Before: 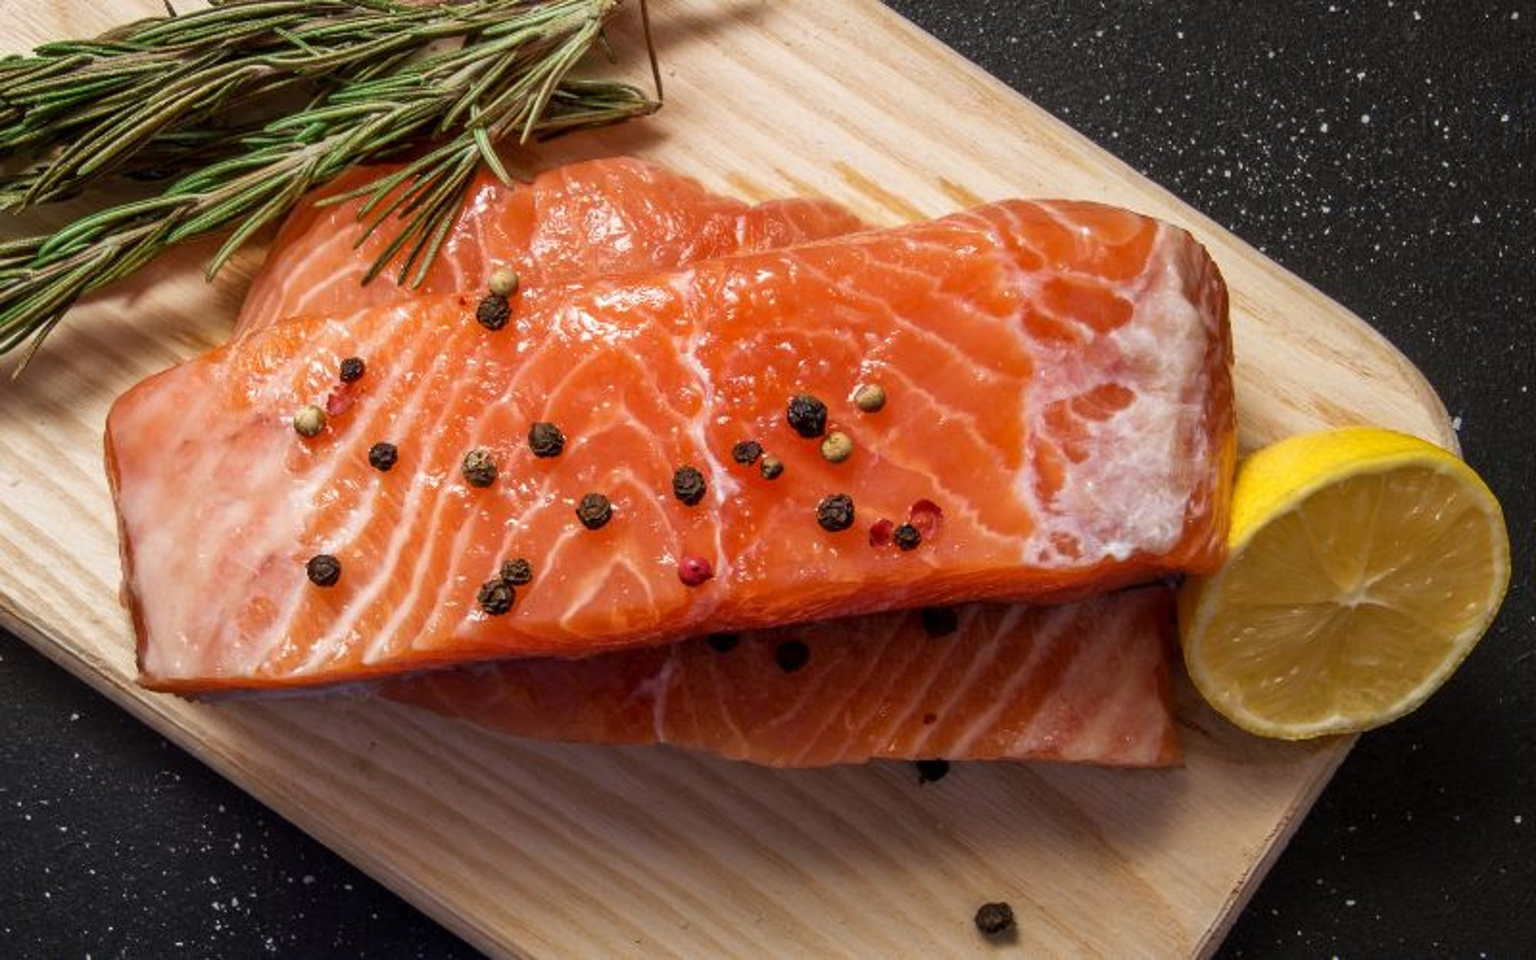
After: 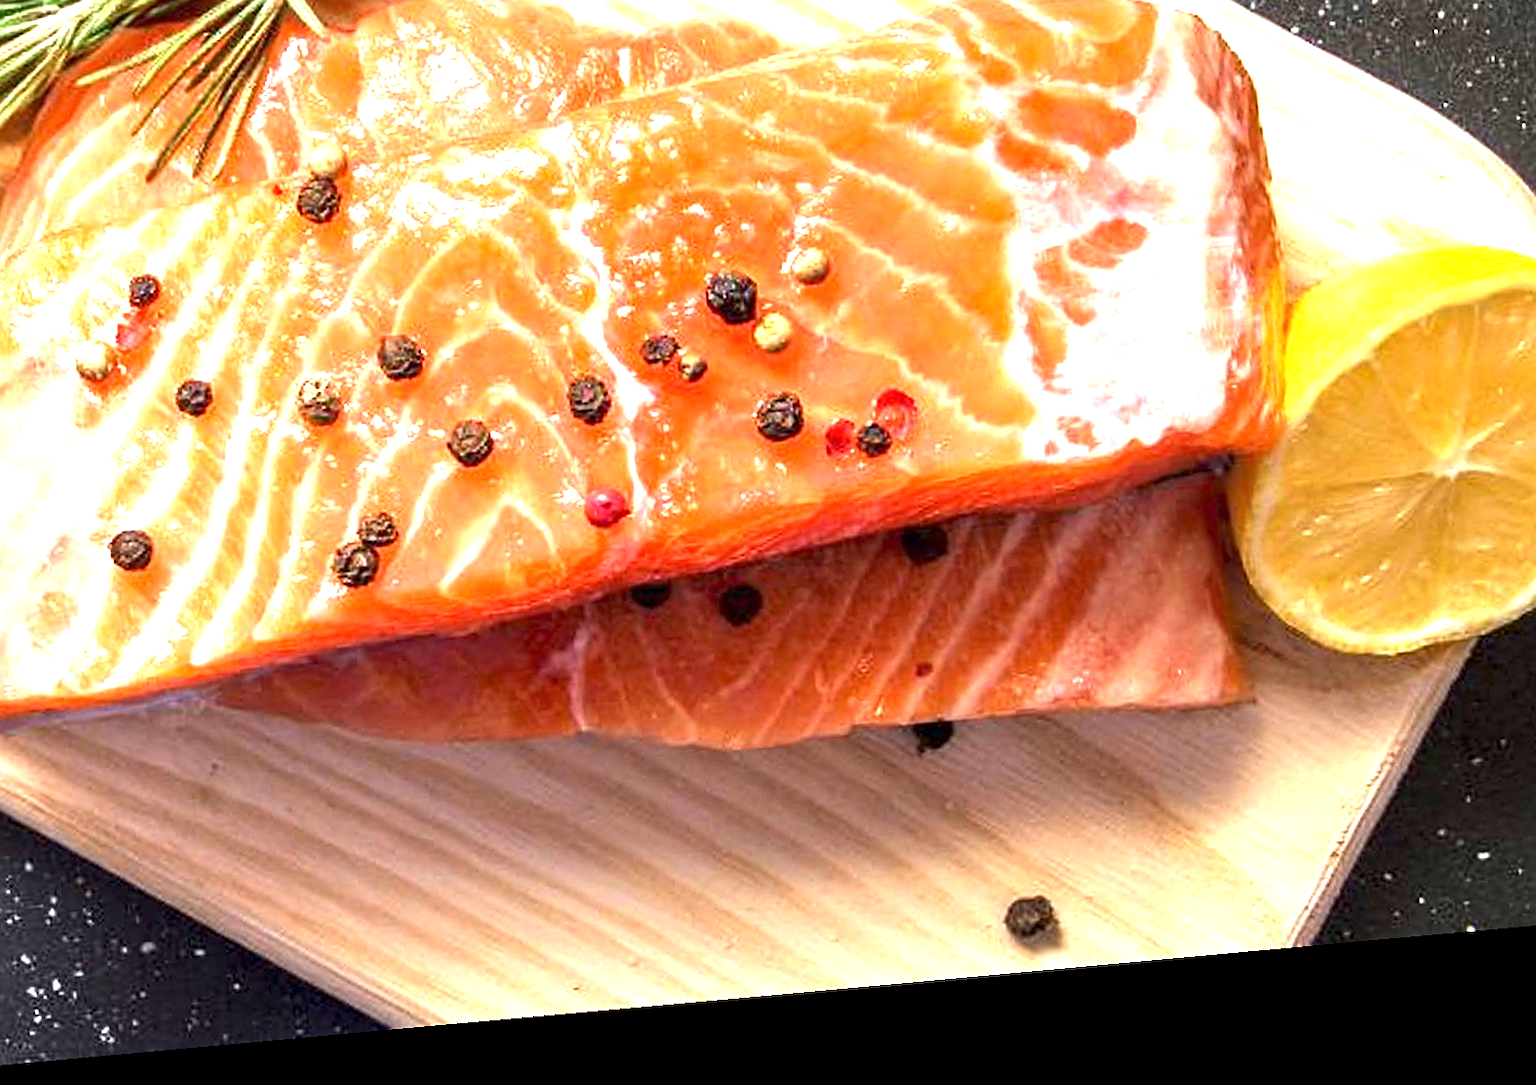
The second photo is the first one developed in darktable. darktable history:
sharpen: on, module defaults
rotate and perspective: rotation -5.2°, automatic cropping off
exposure: exposure 2.003 EV, compensate highlight preservation false
crop: left 16.871%, top 22.857%, right 9.116%
